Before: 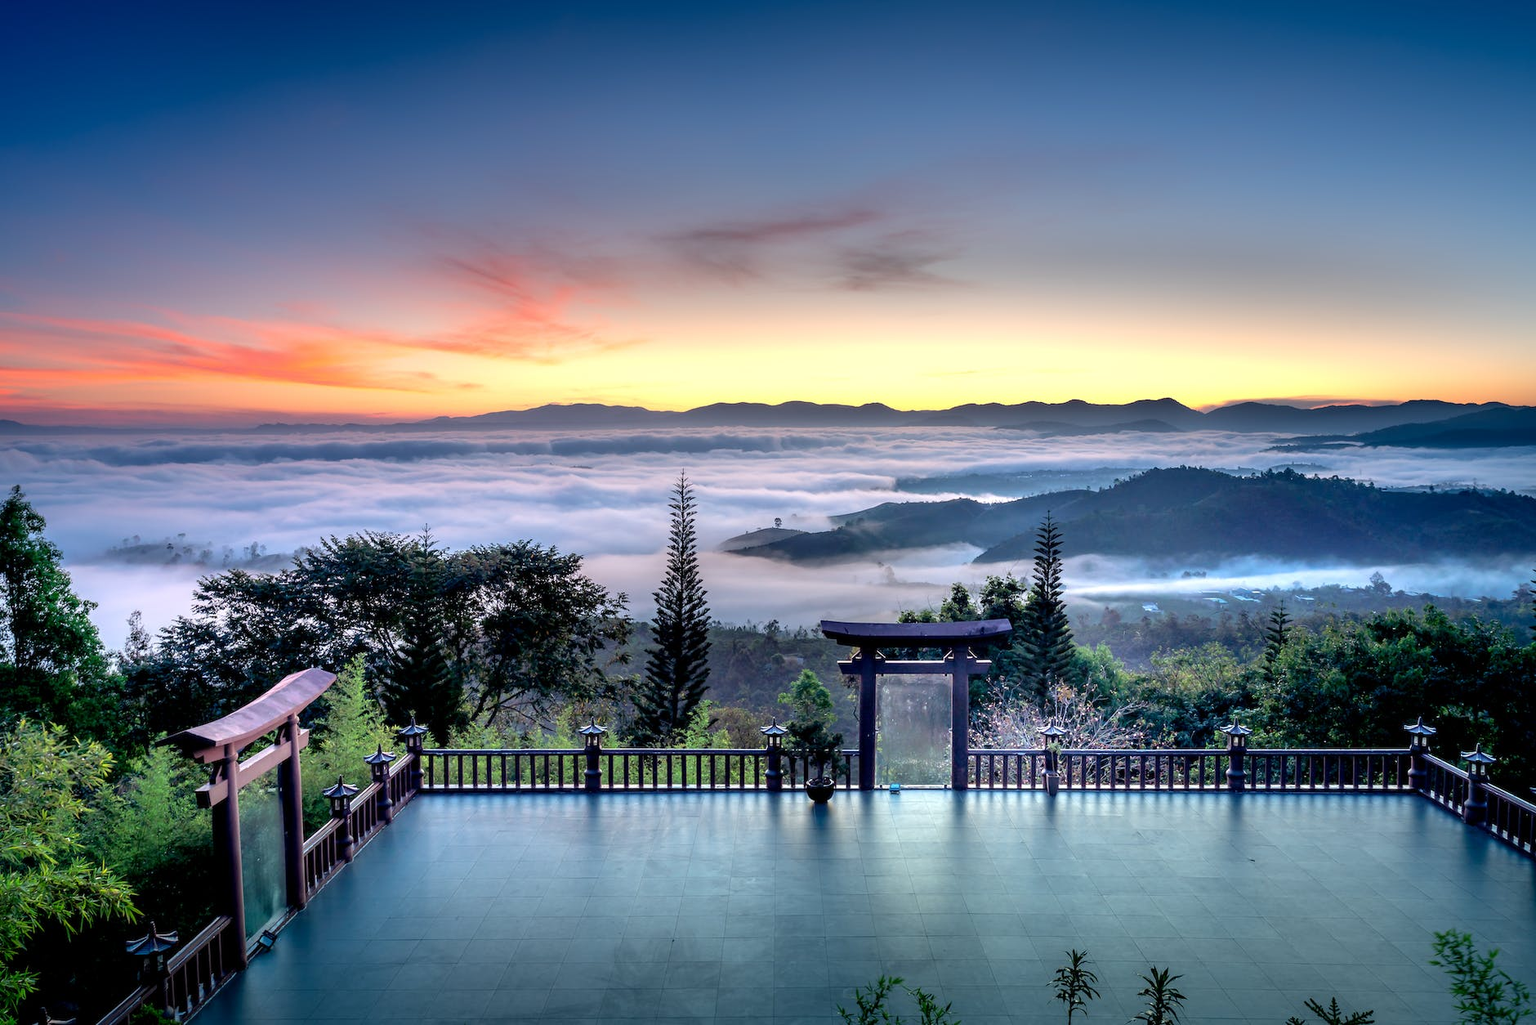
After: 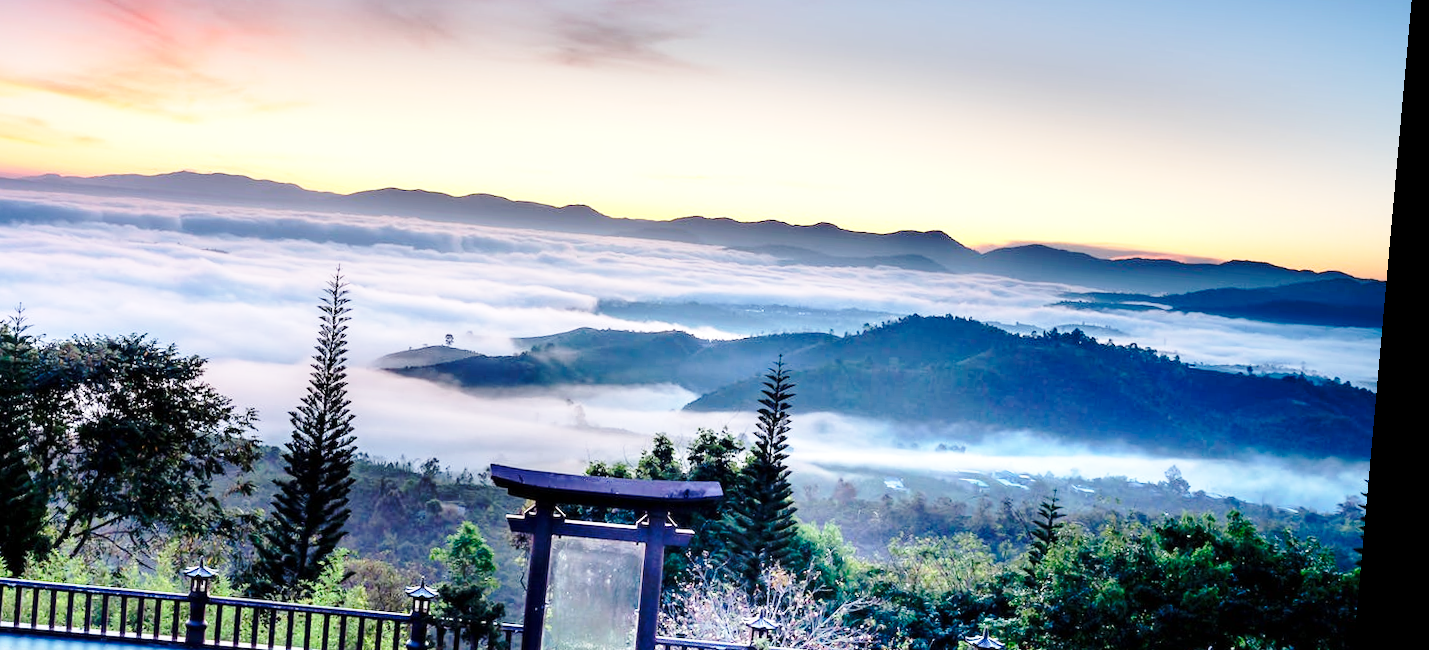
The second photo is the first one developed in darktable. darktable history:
rotate and perspective: rotation 5.12°, automatic cropping off
base curve: curves: ch0 [(0, 0) (0.032, 0.037) (0.105, 0.228) (0.435, 0.76) (0.856, 0.983) (1, 1)], preserve colors none
crop and rotate: left 27.938%, top 27.046%, bottom 27.046%
